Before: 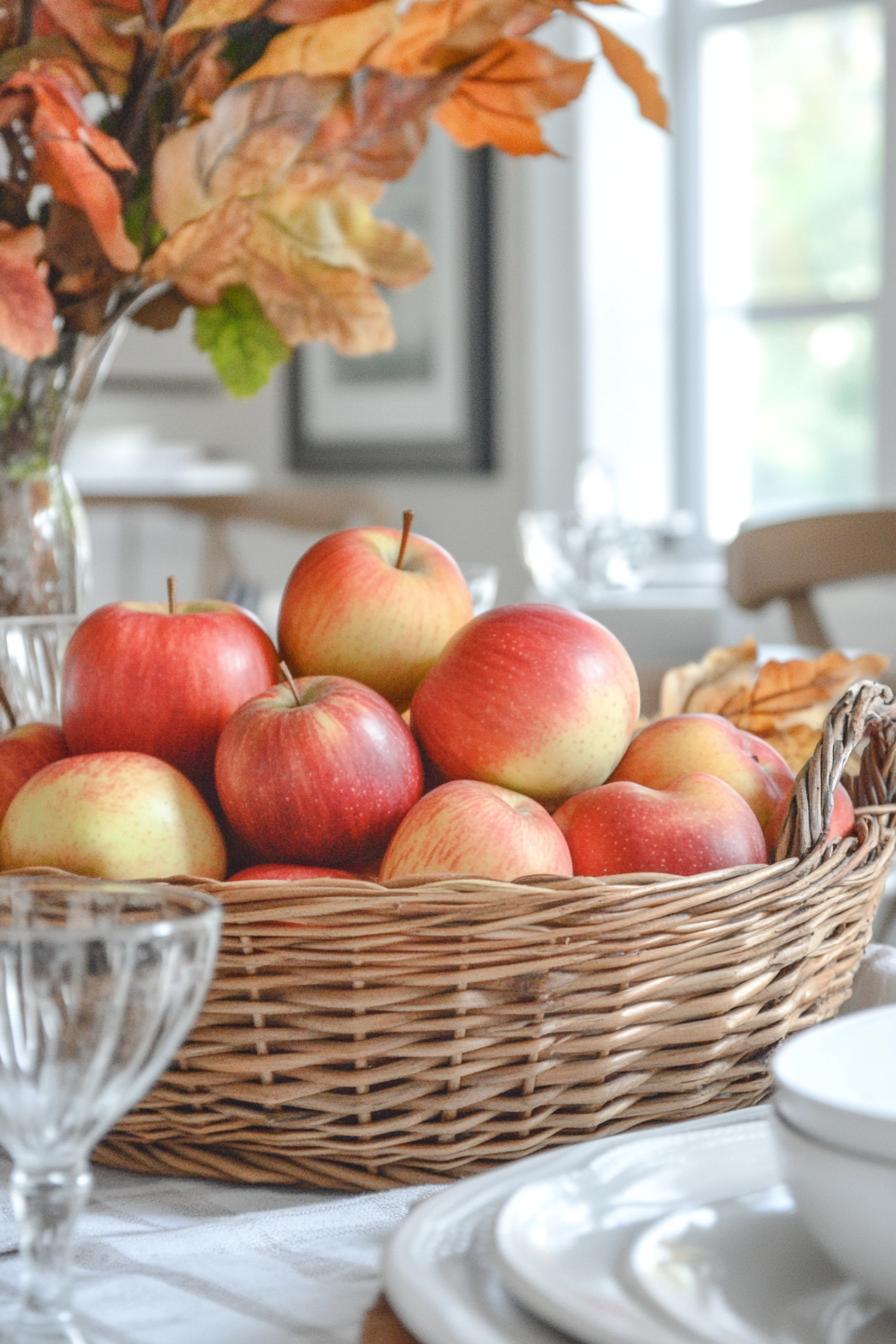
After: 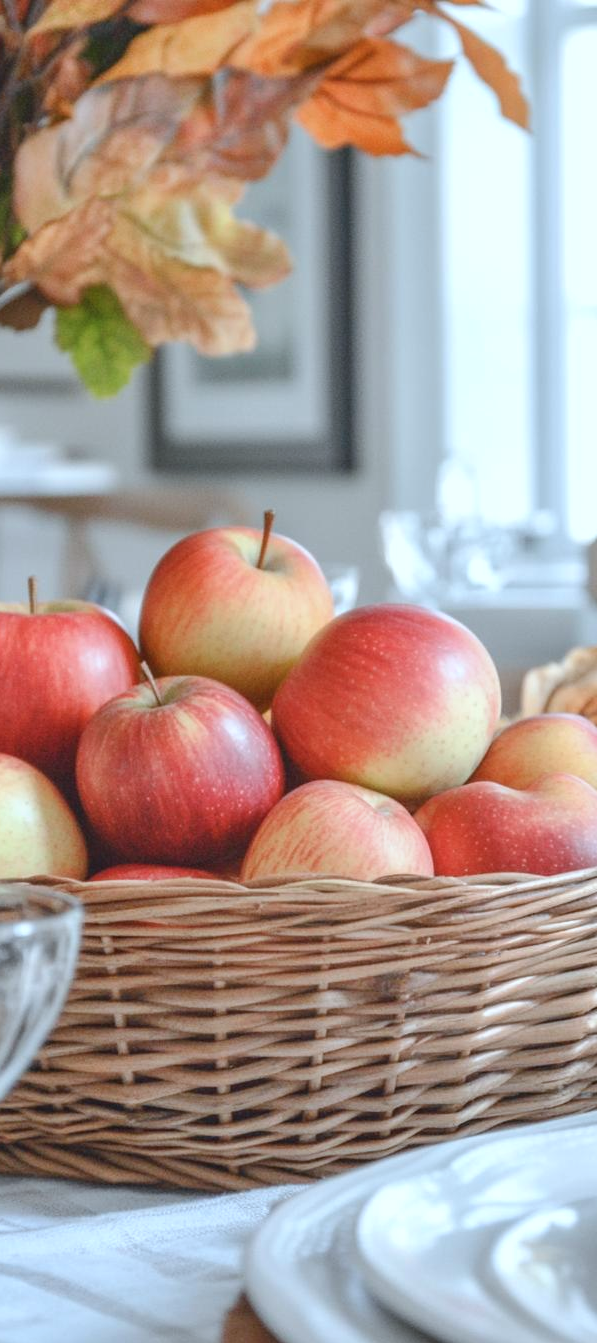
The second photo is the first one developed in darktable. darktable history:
crop and rotate: left 15.574%, right 17.761%
color correction: highlights a* -3.81, highlights b* -10.92
